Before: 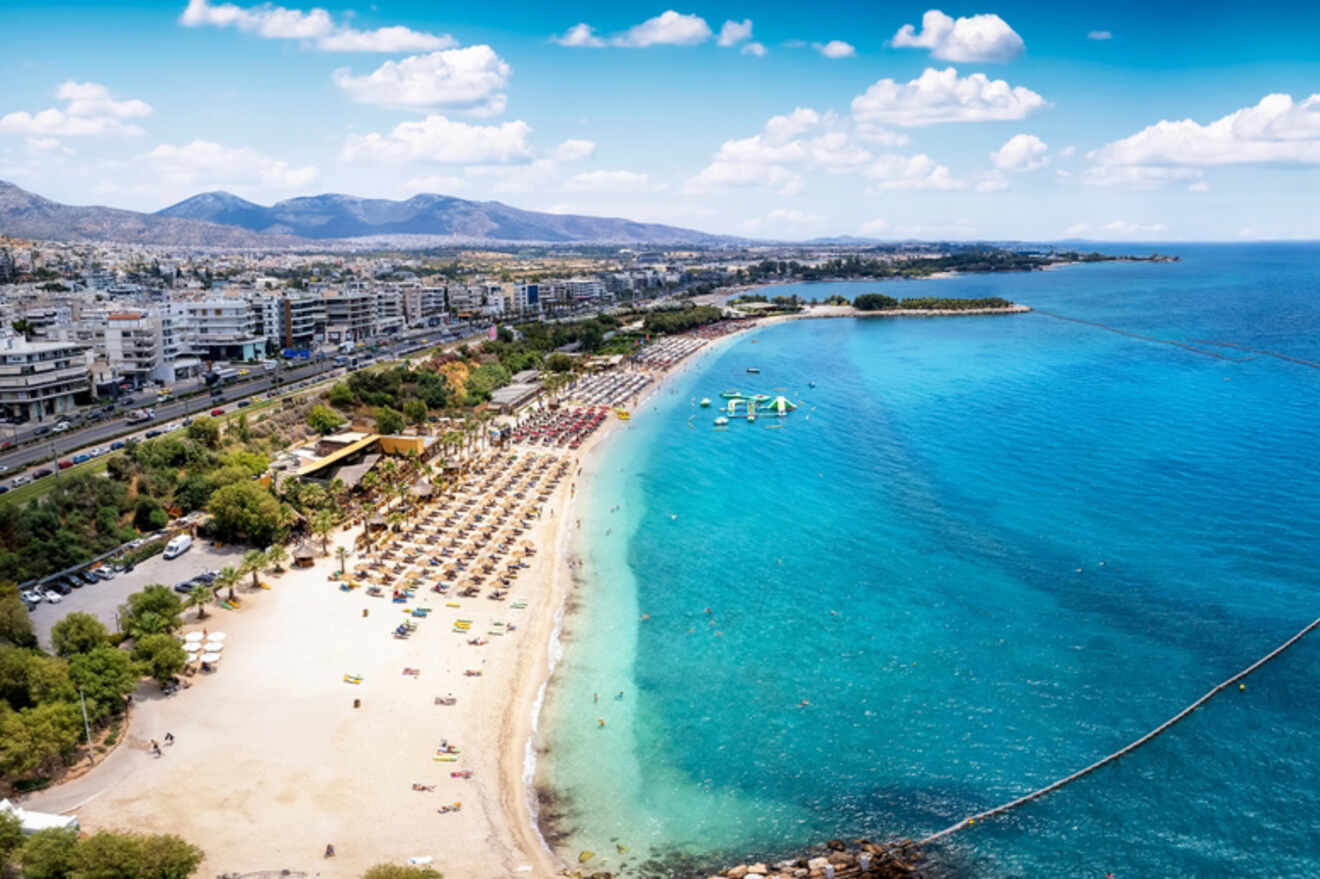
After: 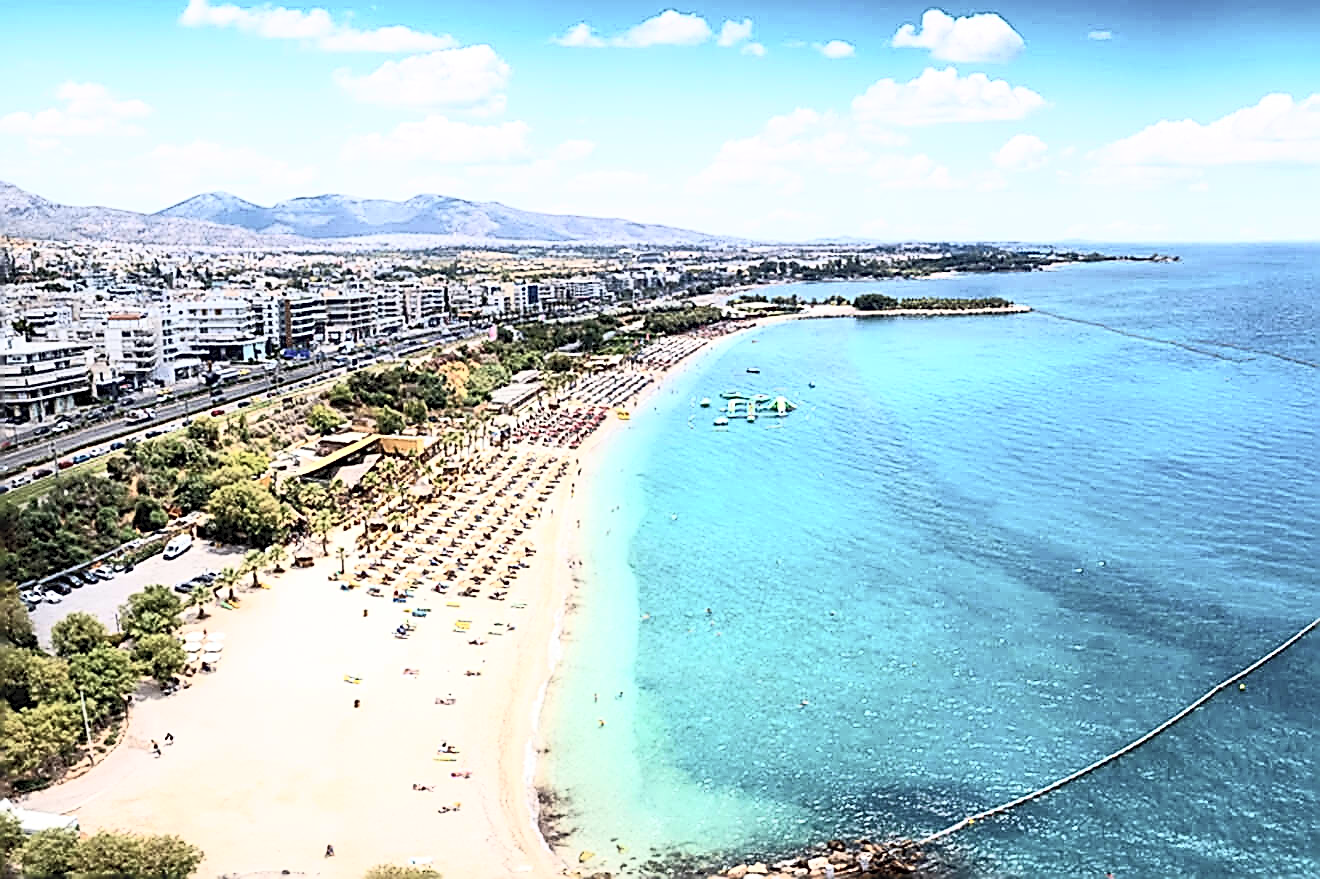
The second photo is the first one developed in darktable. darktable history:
contrast brightness saturation: contrast 0.446, brightness 0.551, saturation -0.192
sharpen: amount 1.858
